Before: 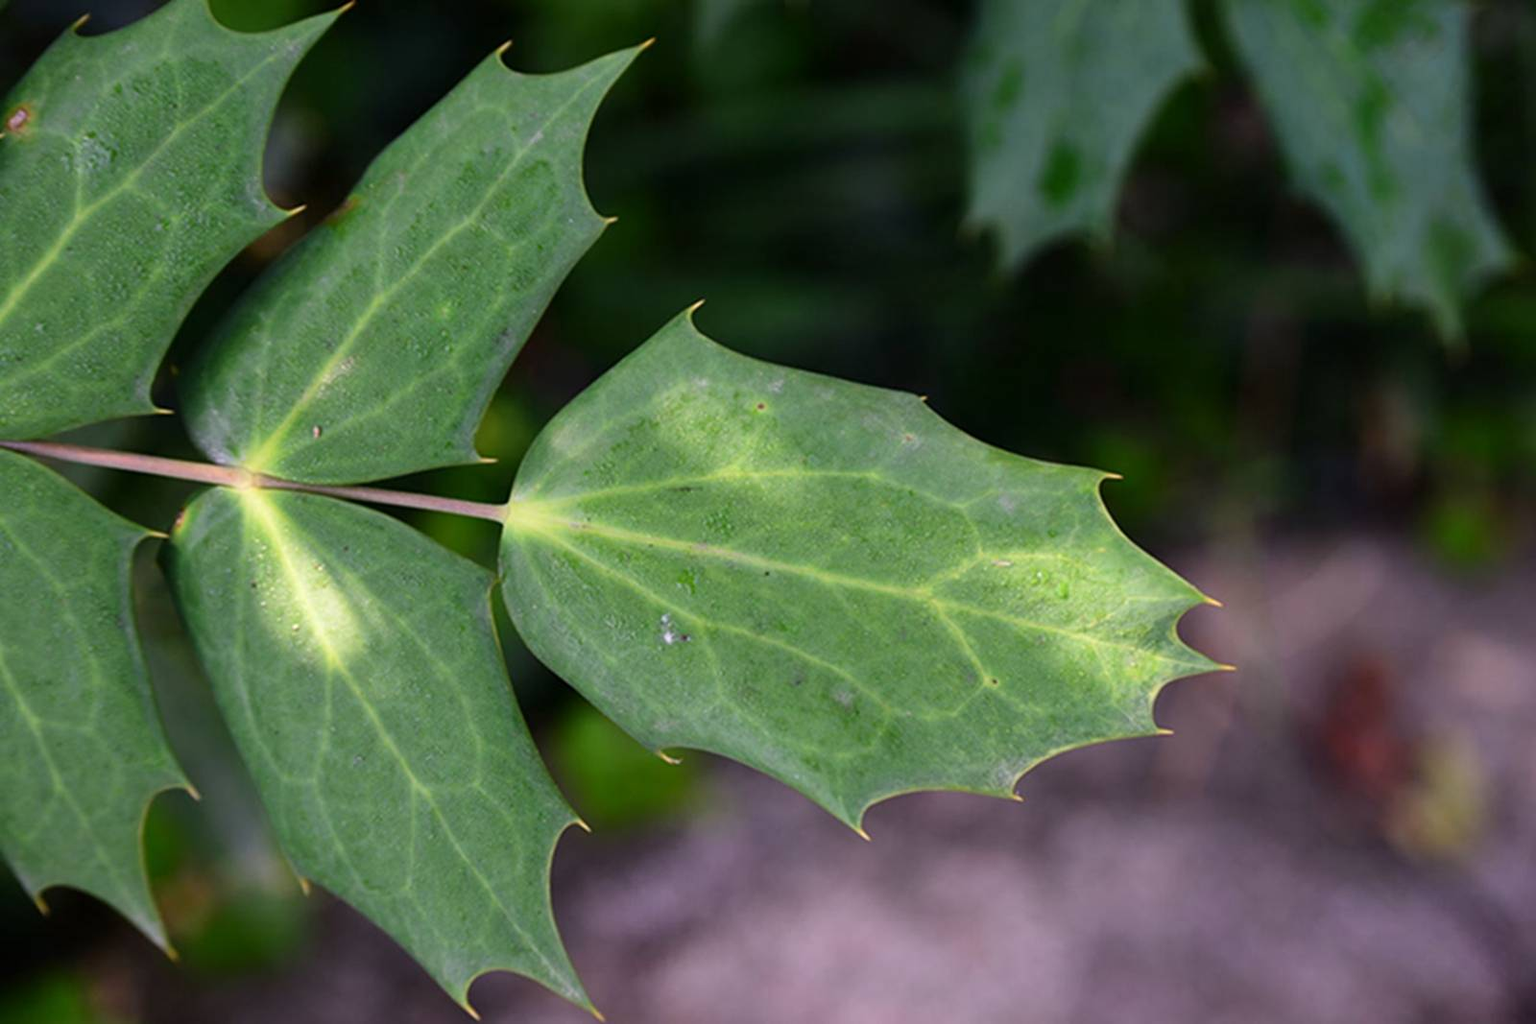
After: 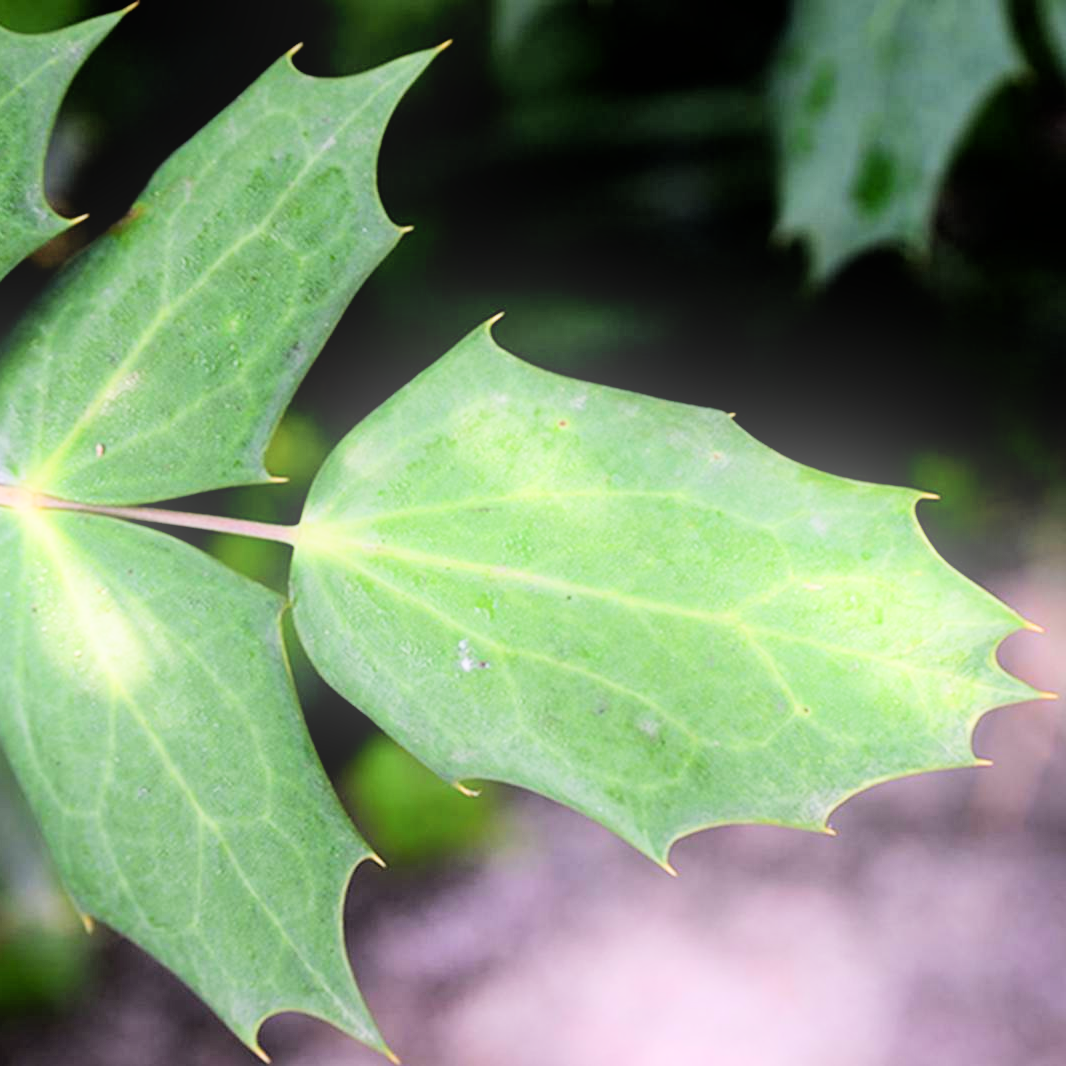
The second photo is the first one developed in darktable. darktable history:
bloom: on, module defaults
crop and rotate: left 14.385%, right 18.948%
exposure: exposure 1 EV, compensate highlight preservation false
filmic rgb: black relative exposure -5 EV, hardness 2.88, contrast 1.3, highlights saturation mix -30%
